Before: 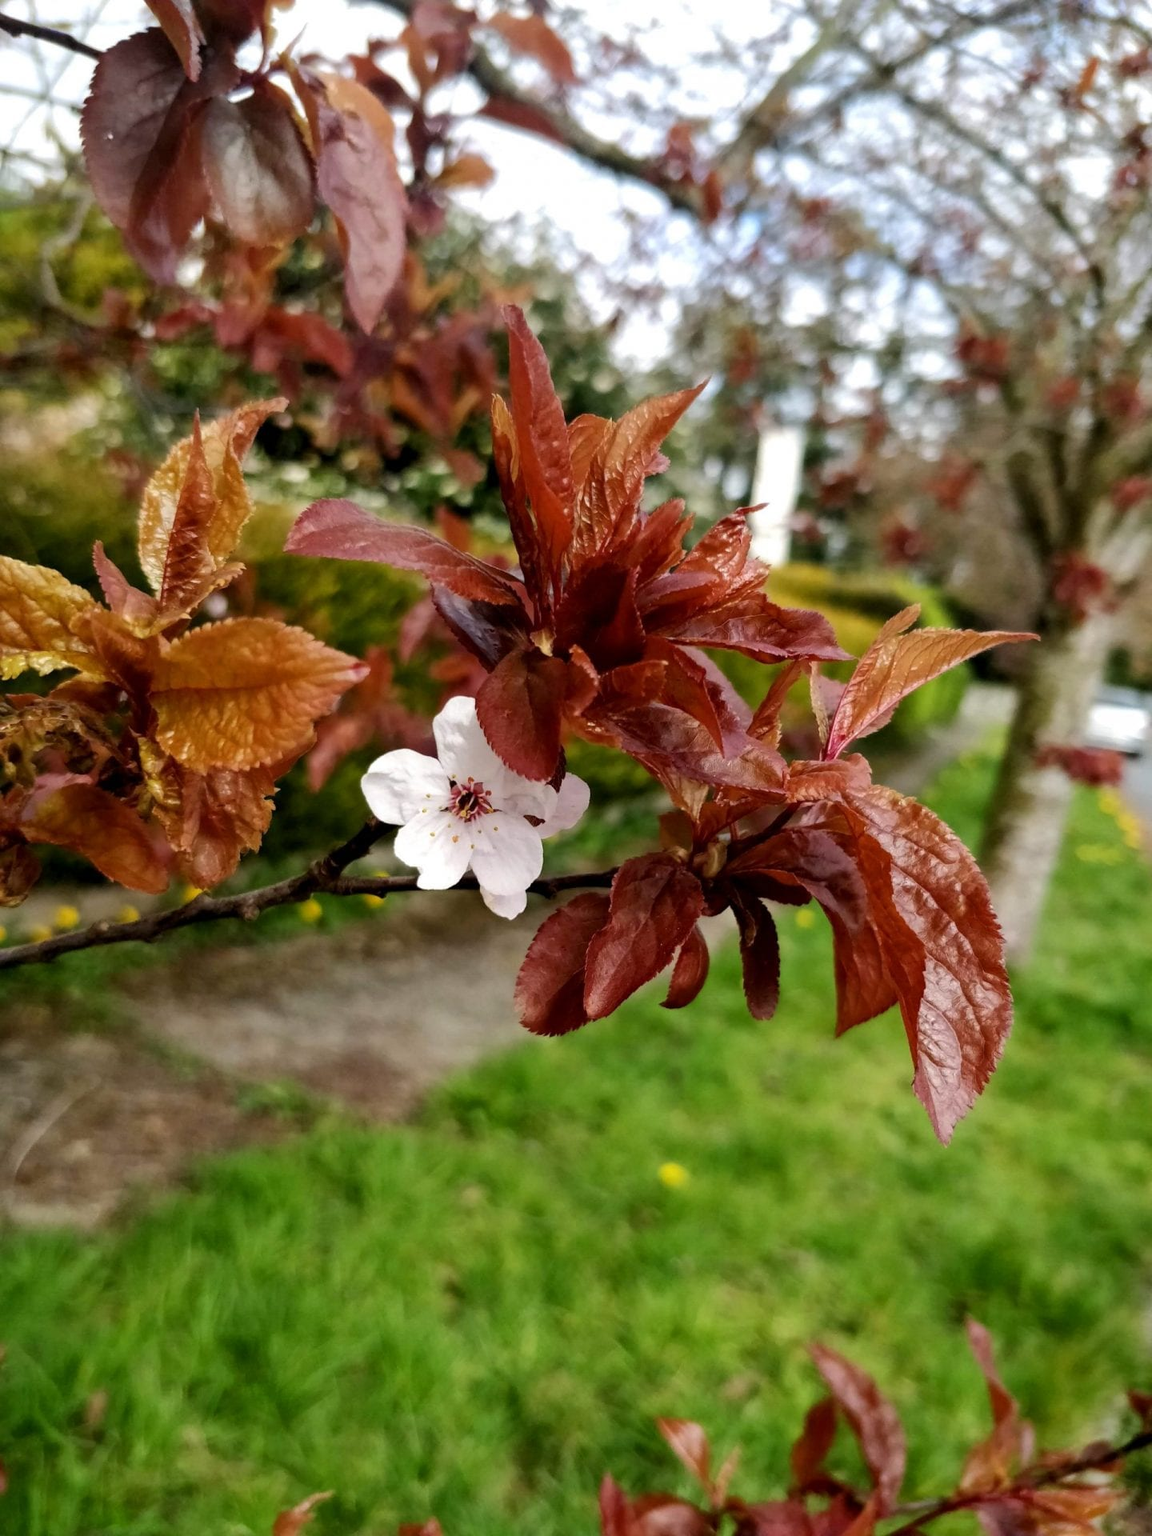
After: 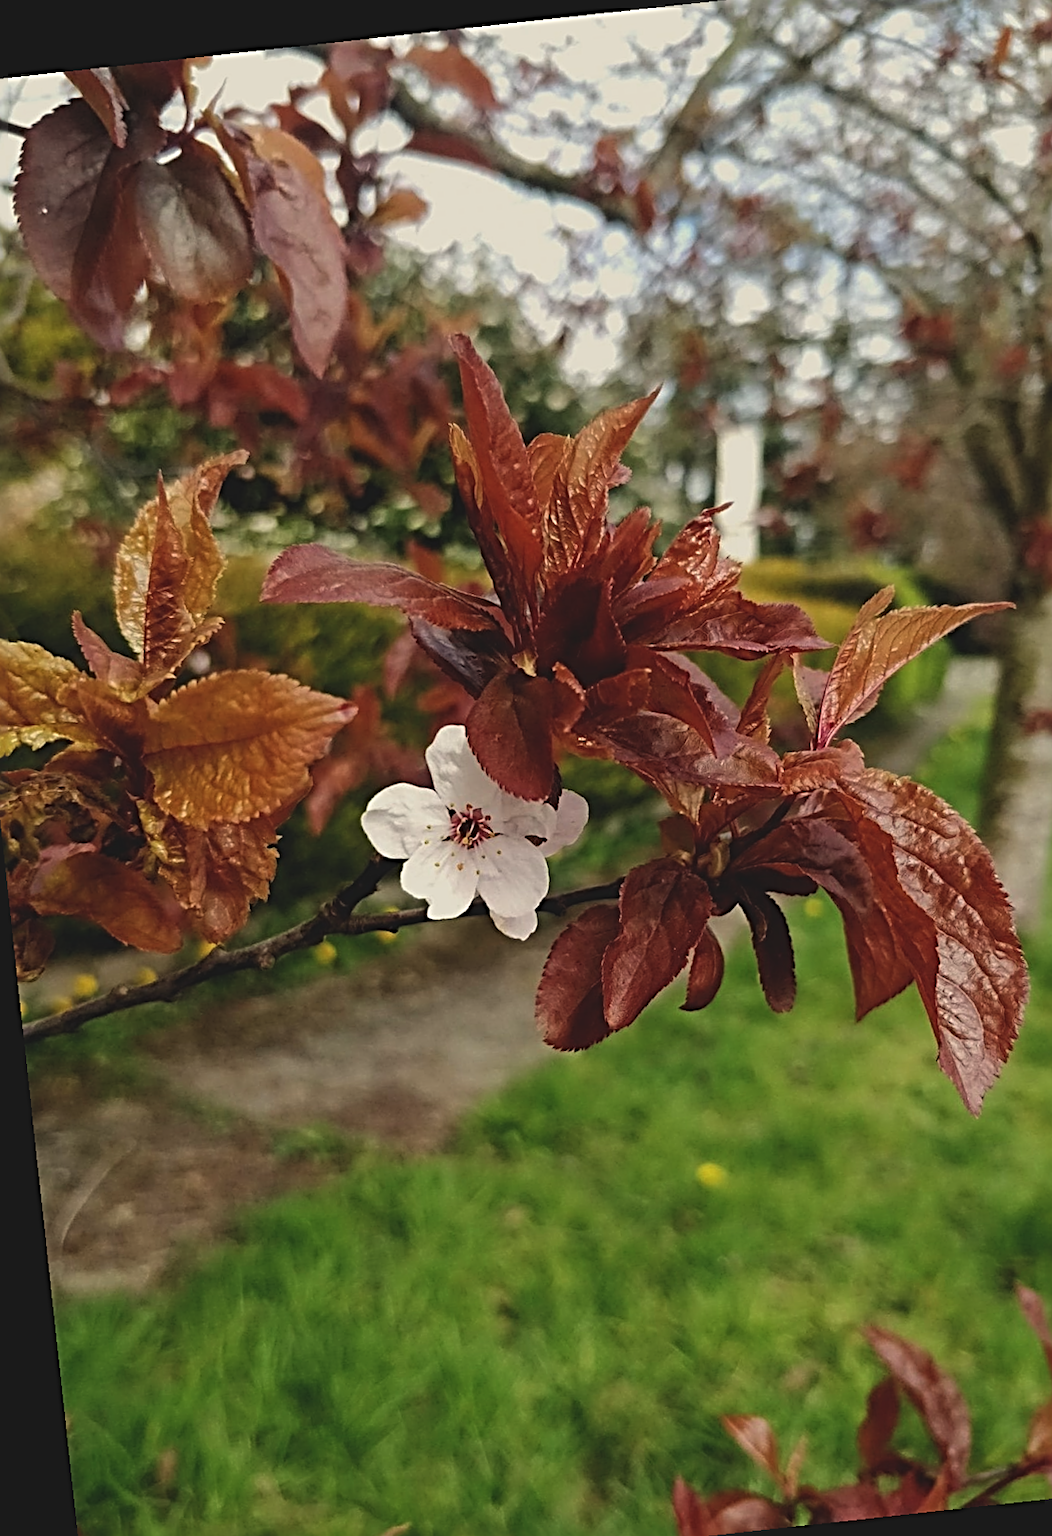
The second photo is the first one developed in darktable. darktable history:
white balance: red 1.029, blue 0.92
sharpen: radius 3.69, amount 0.928
exposure: black level correction -0.015, exposure -0.5 EV, compensate highlight preservation false
crop and rotate: angle 1°, left 4.281%, top 0.642%, right 11.383%, bottom 2.486%
rotate and perspective: rotation -5.2°, automatic cropping off
